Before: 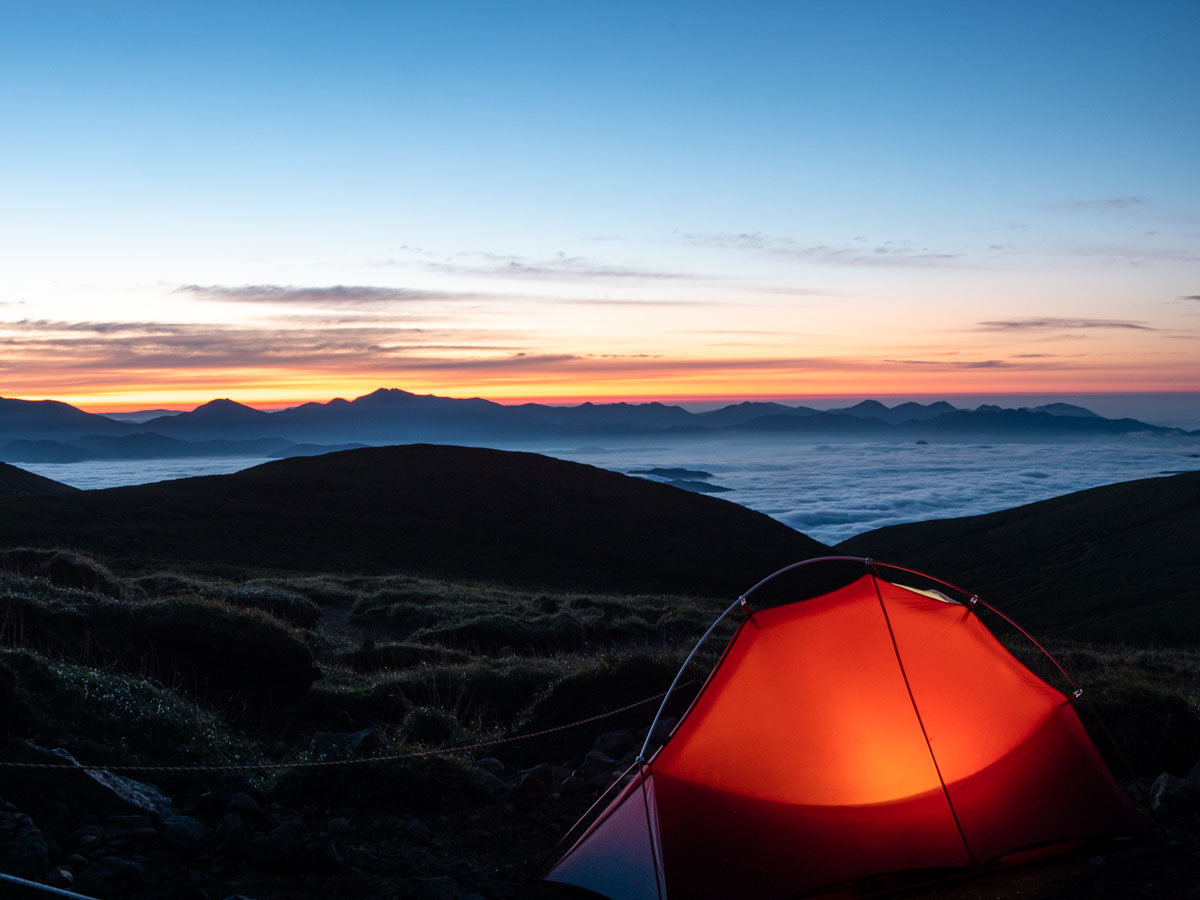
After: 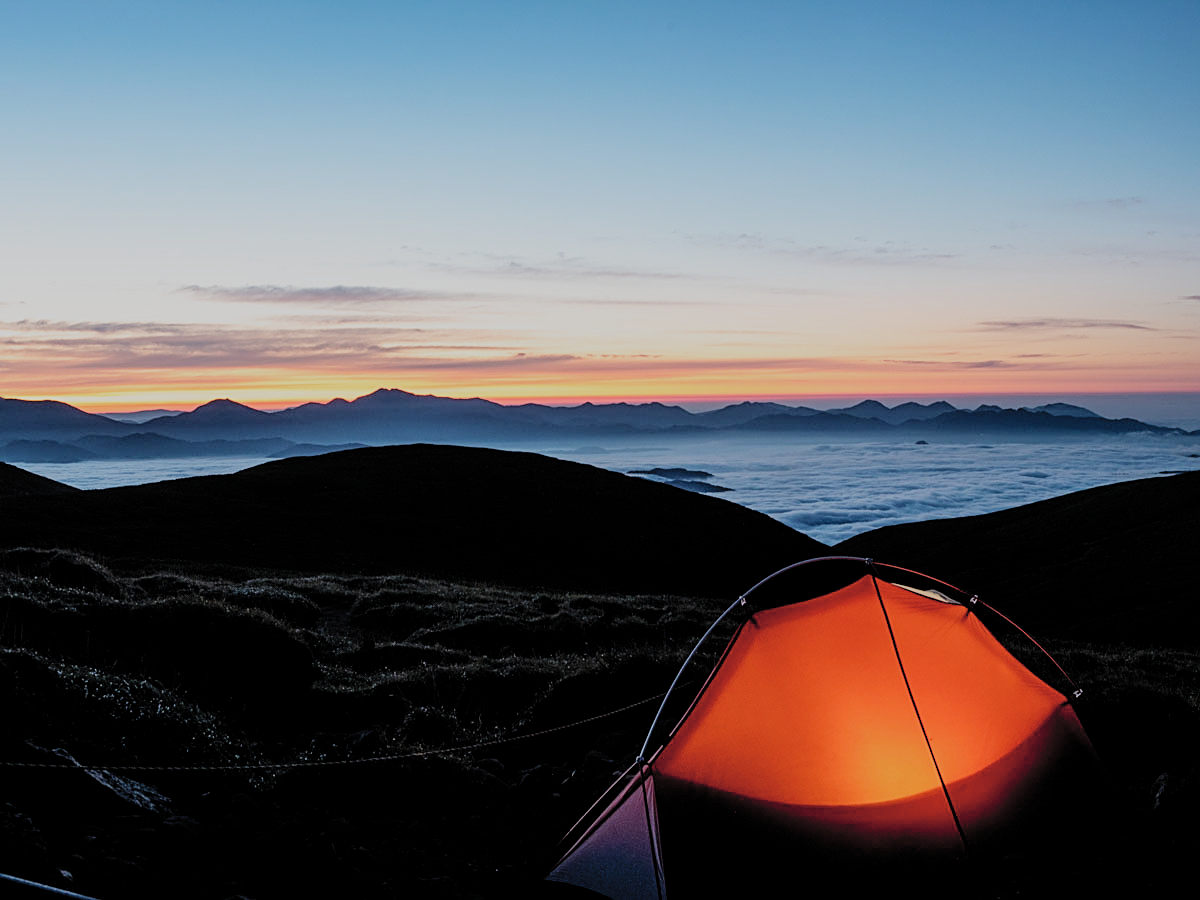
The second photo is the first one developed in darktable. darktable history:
filmic rgb: middle gray luminance 30%, black relative exposure -9 EV, white relative exposure 7 EV, threshold 6 EV, target black luminance 0%, hardness 2.94, latitude 2.04%, contrast 0.963, highlights saturation mix 5%, shadows ↔ highlights balance 12.16%, add noise in highlights 0, preserve chrominance no, color science v3 (2019), use custom middle-gray values true, iterations of high-quality reconstruction 0, contrast in highlights soft, enable highlight reconstruction true
contrast brightness saturation: brightness 0.28
sharpen: on, module defaults
